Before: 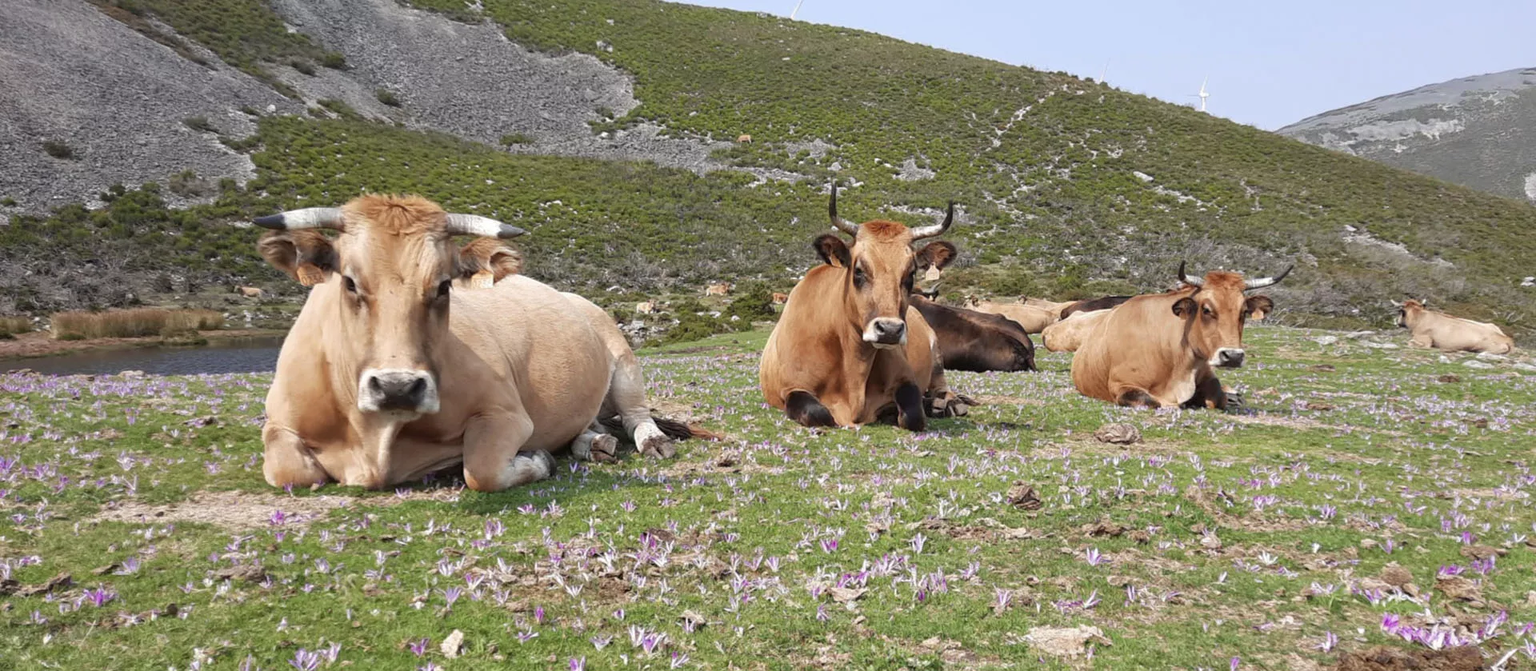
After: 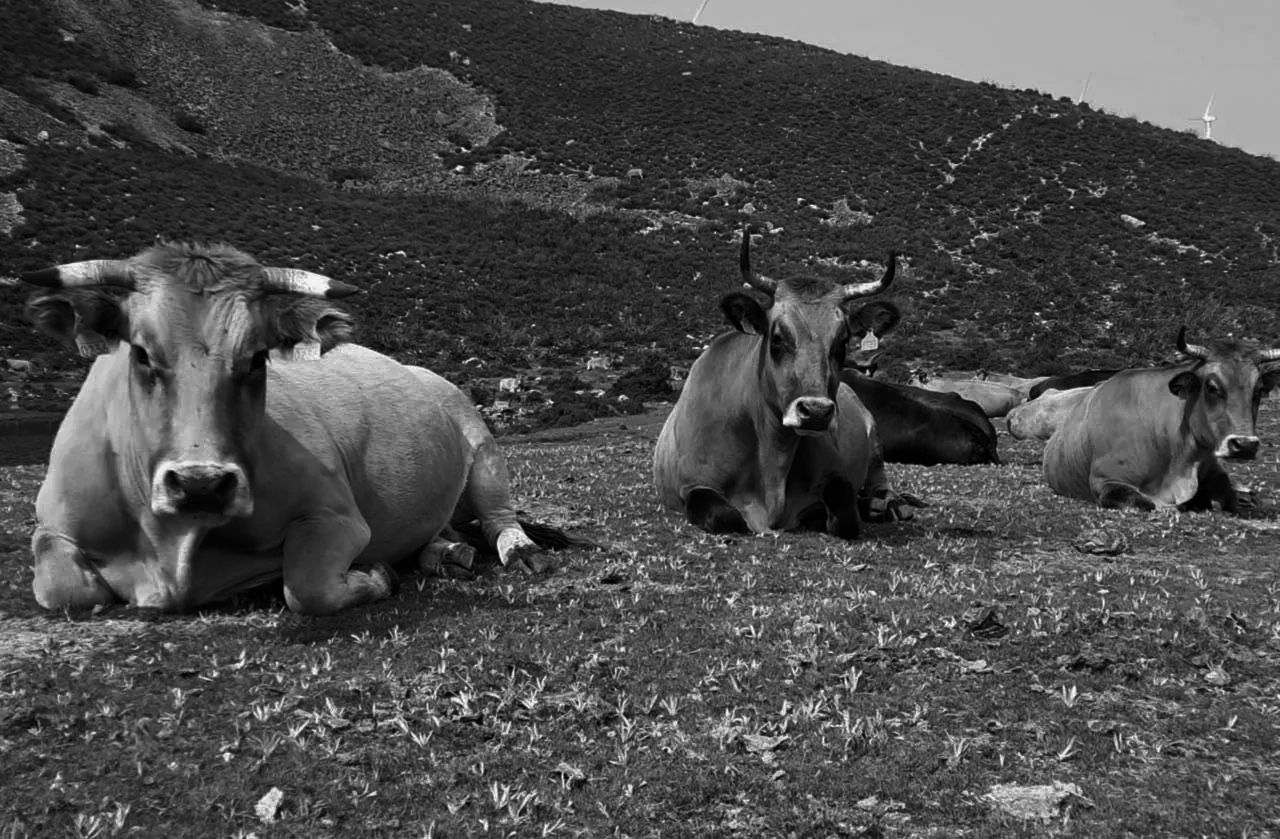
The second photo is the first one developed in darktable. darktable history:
contrast brightness saturation: contrast -0.03, brightness -0.59, saturation -1
crop and rotate: left 15.446%, right 17.836%
